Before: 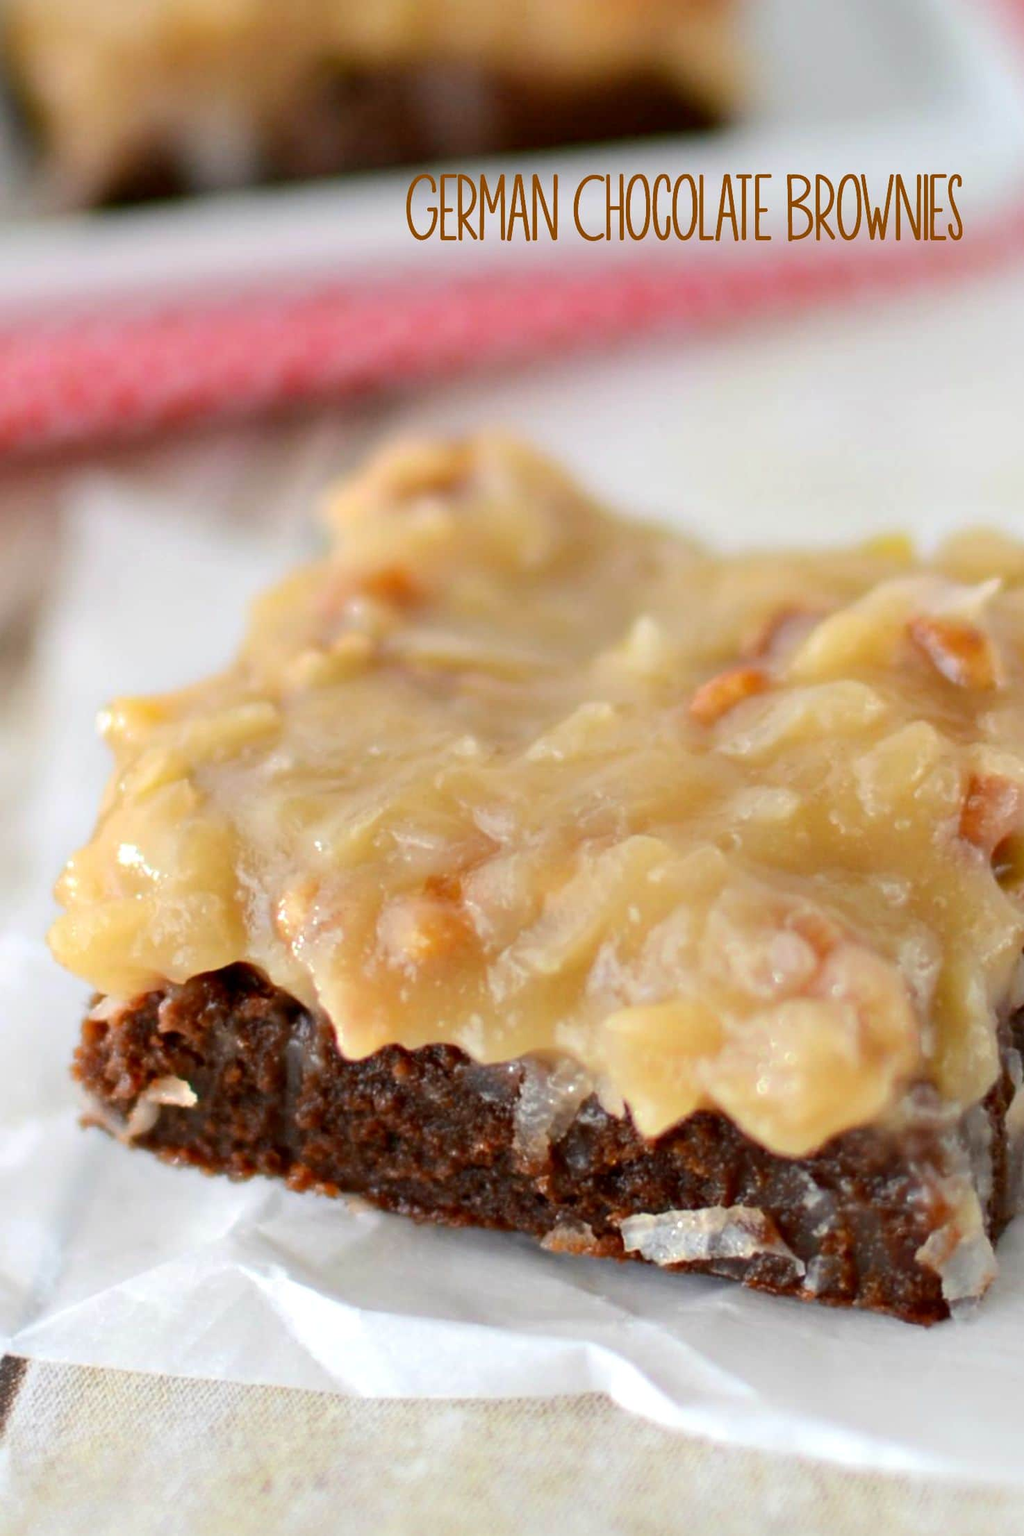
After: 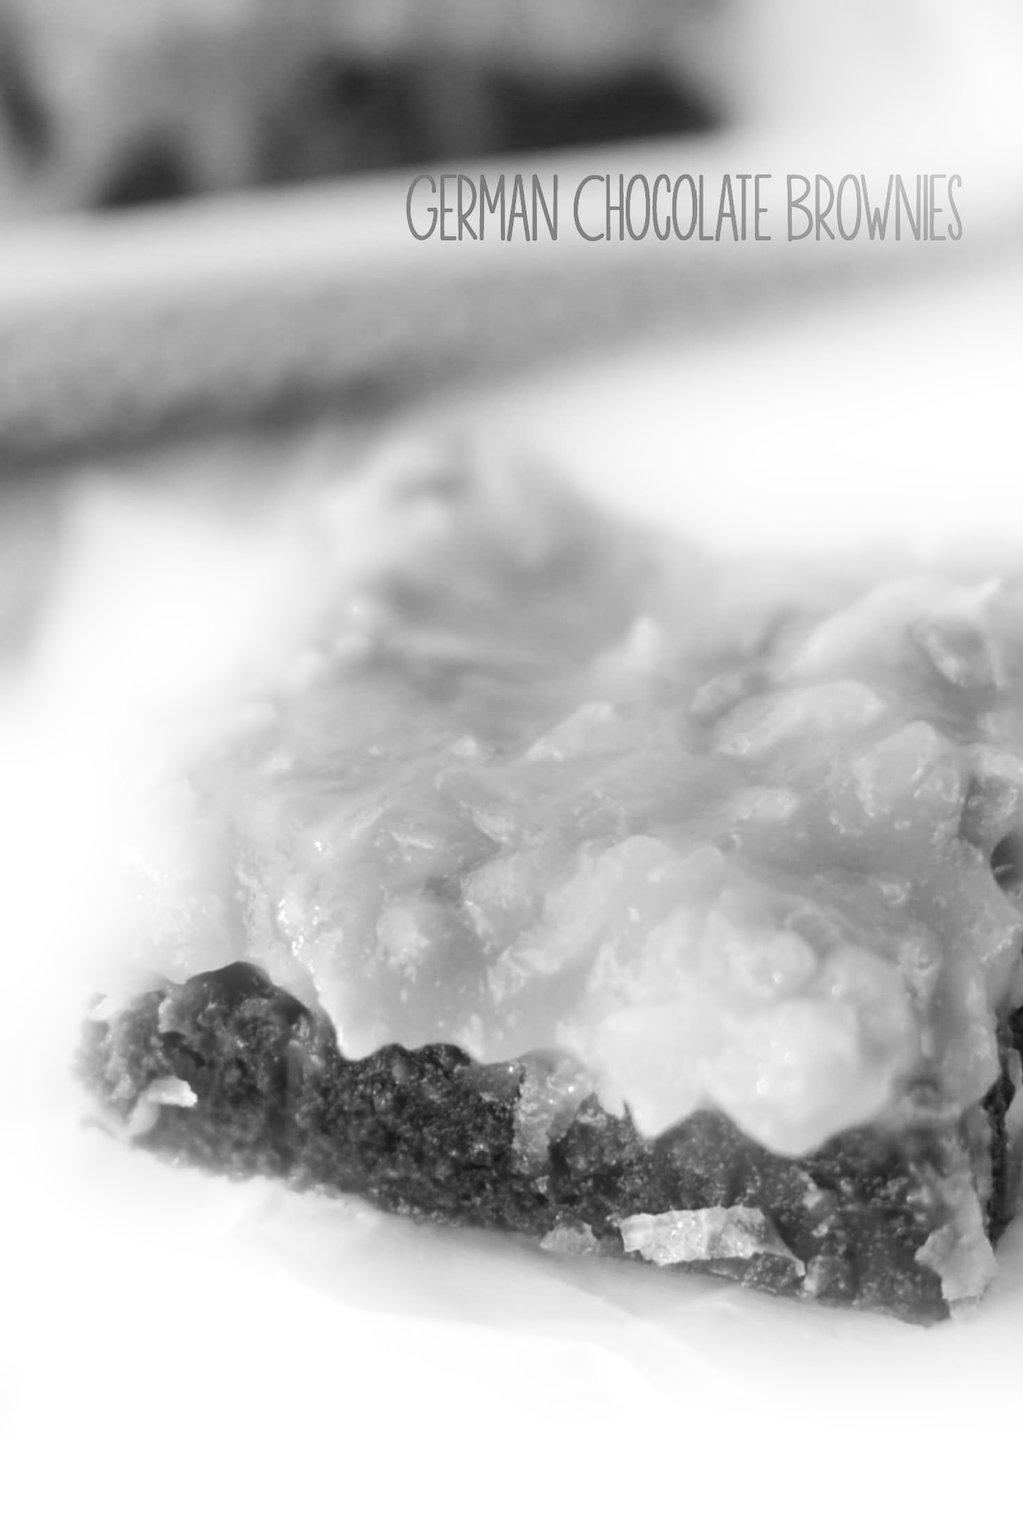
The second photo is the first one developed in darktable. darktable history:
monochrome: a 16.01, b -2.65, highlights 0.52
bloom: on, module defaults
